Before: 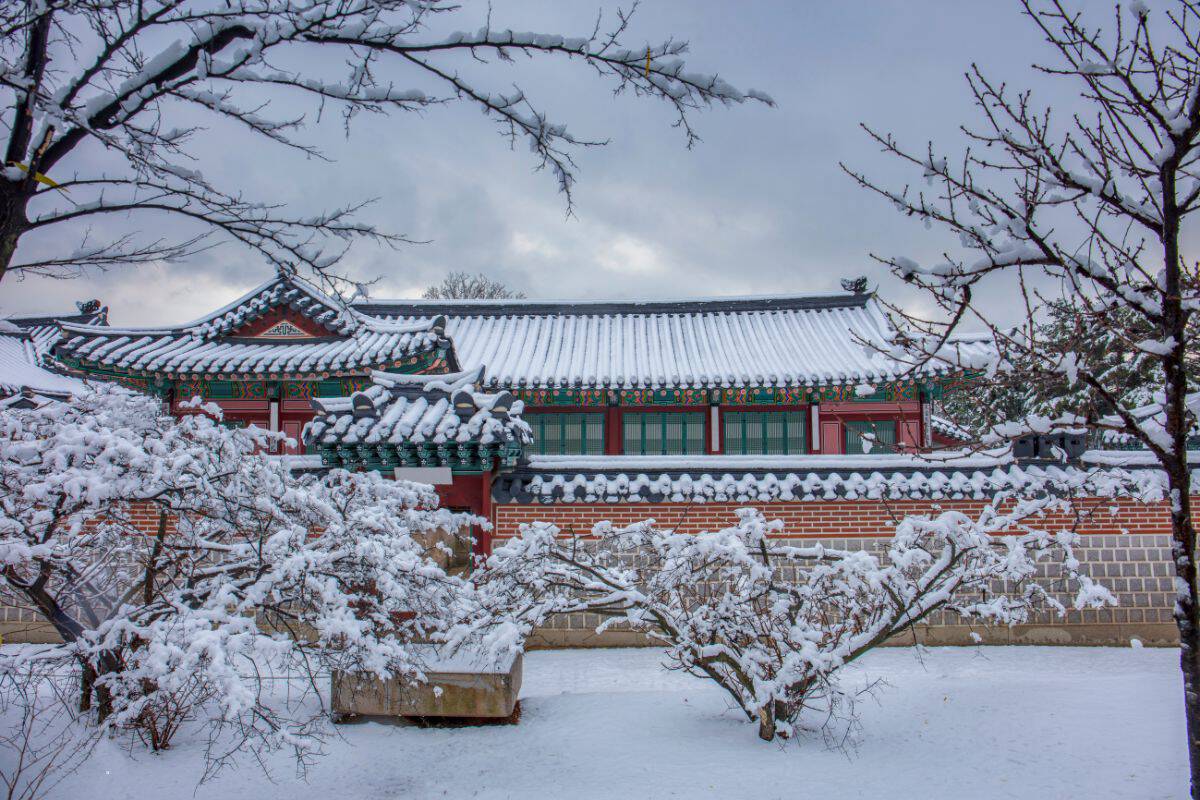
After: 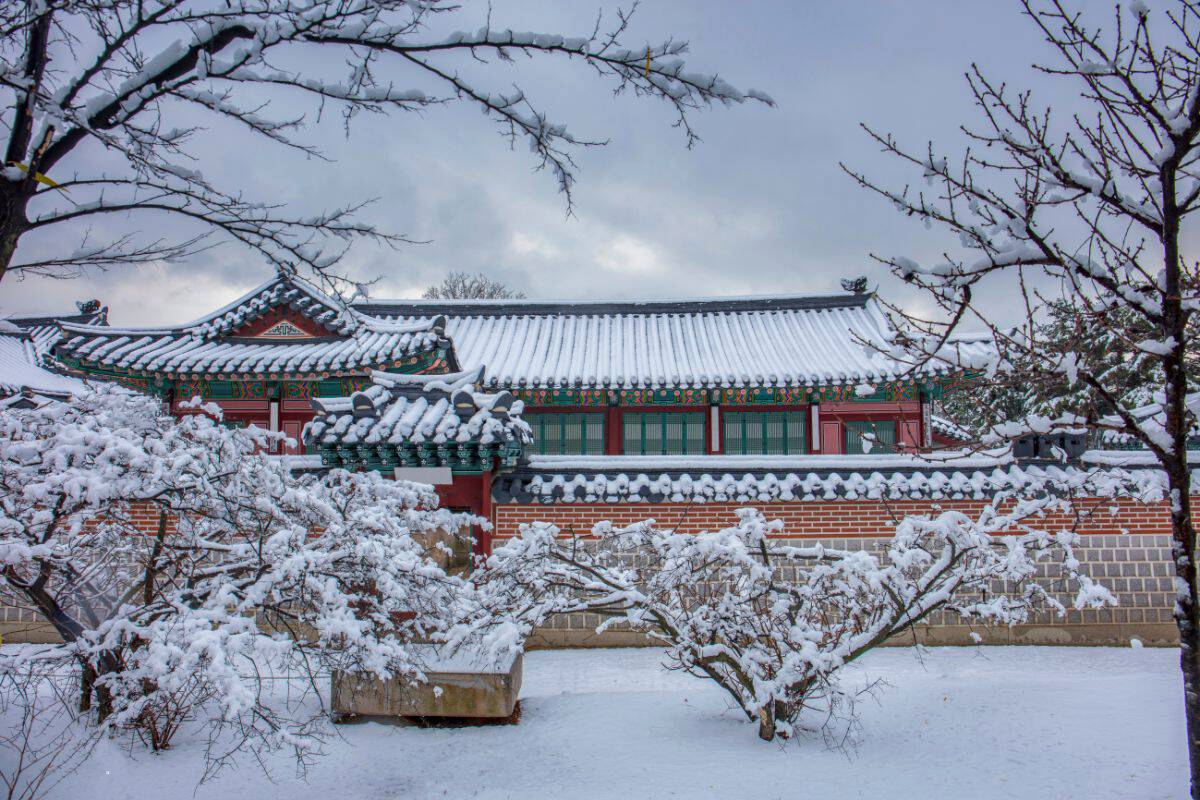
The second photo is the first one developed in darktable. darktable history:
levels: mode automatic, levels [0, 0.374, 0.749]
